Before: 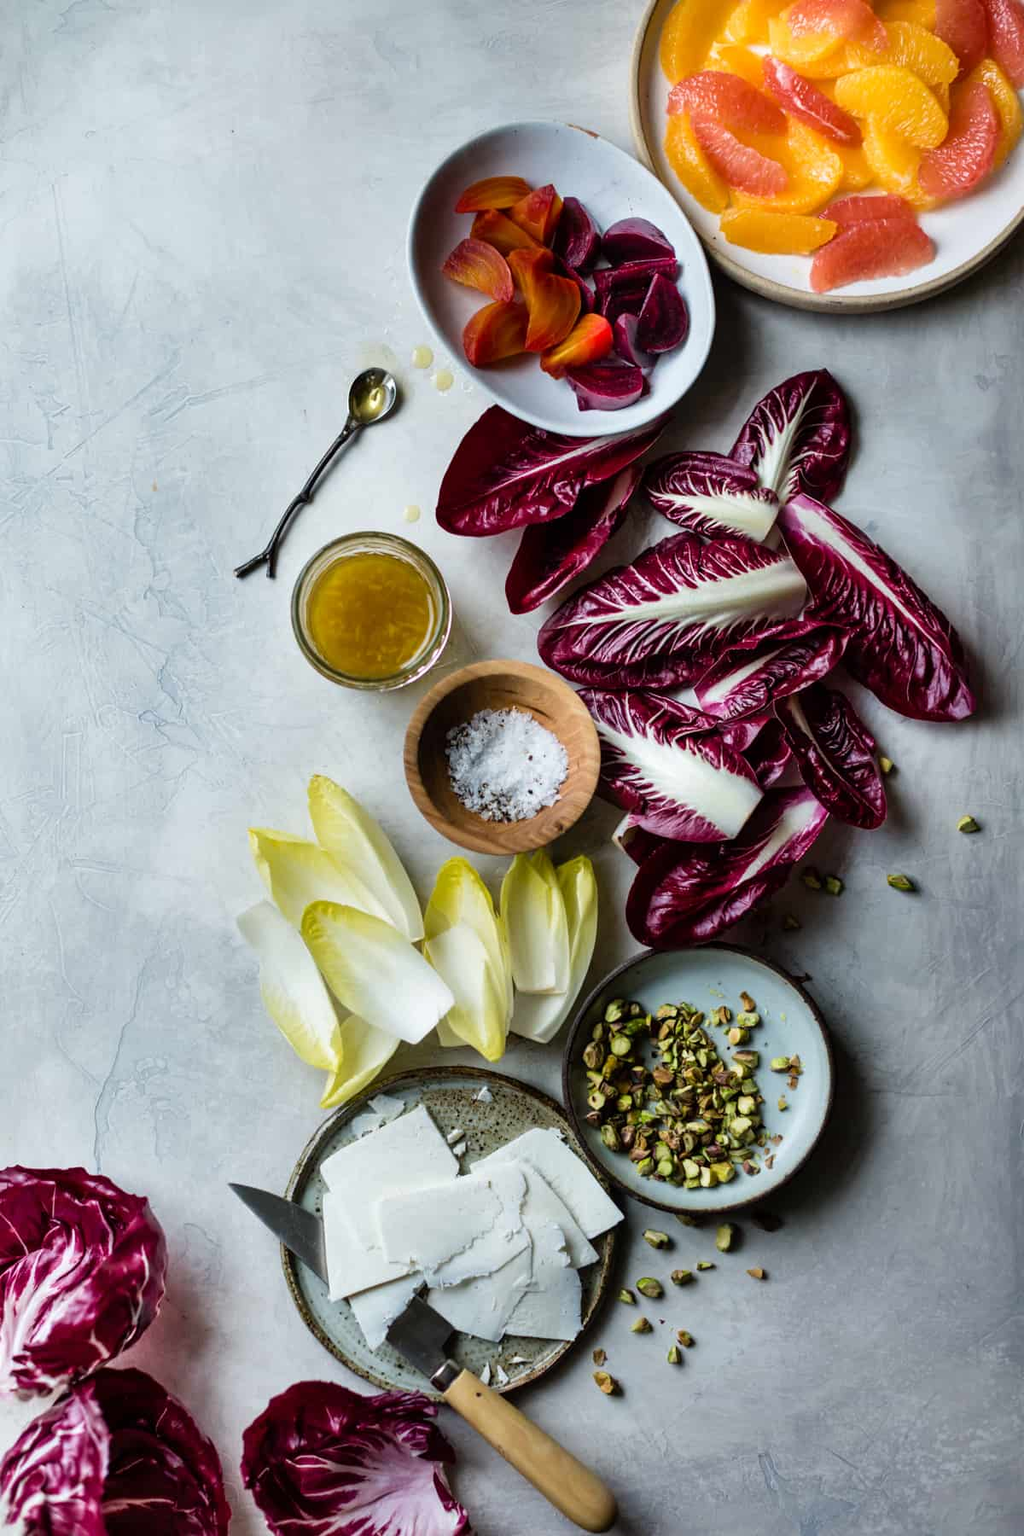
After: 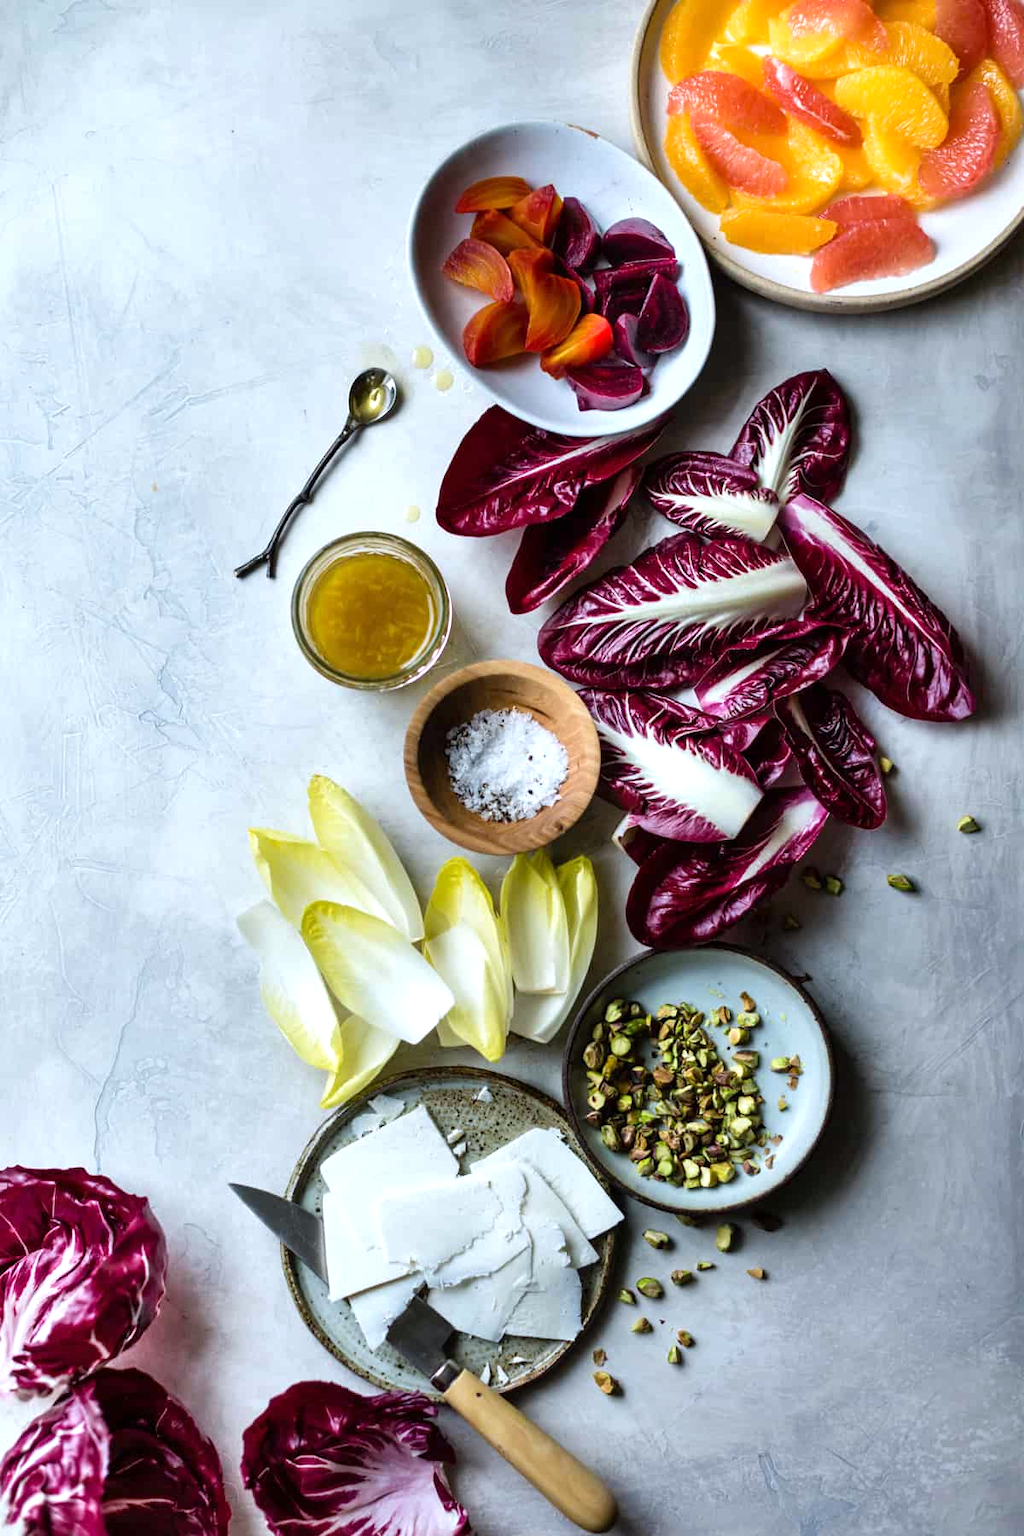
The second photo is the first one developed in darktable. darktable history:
white balance: red 0.976, blue 1.04
exposure: exposure 0.376 EV, compensate highlight preservation false
